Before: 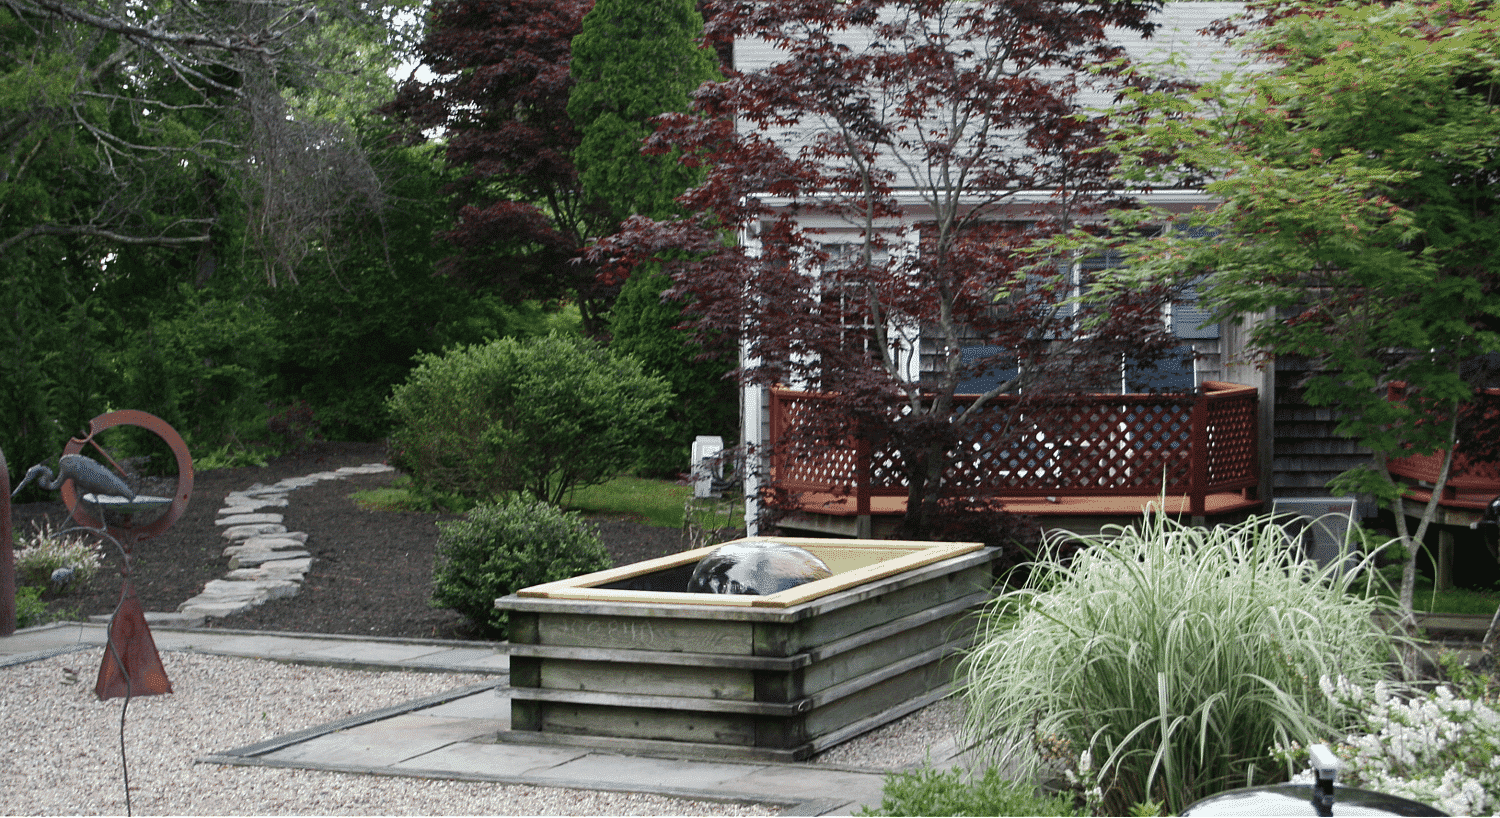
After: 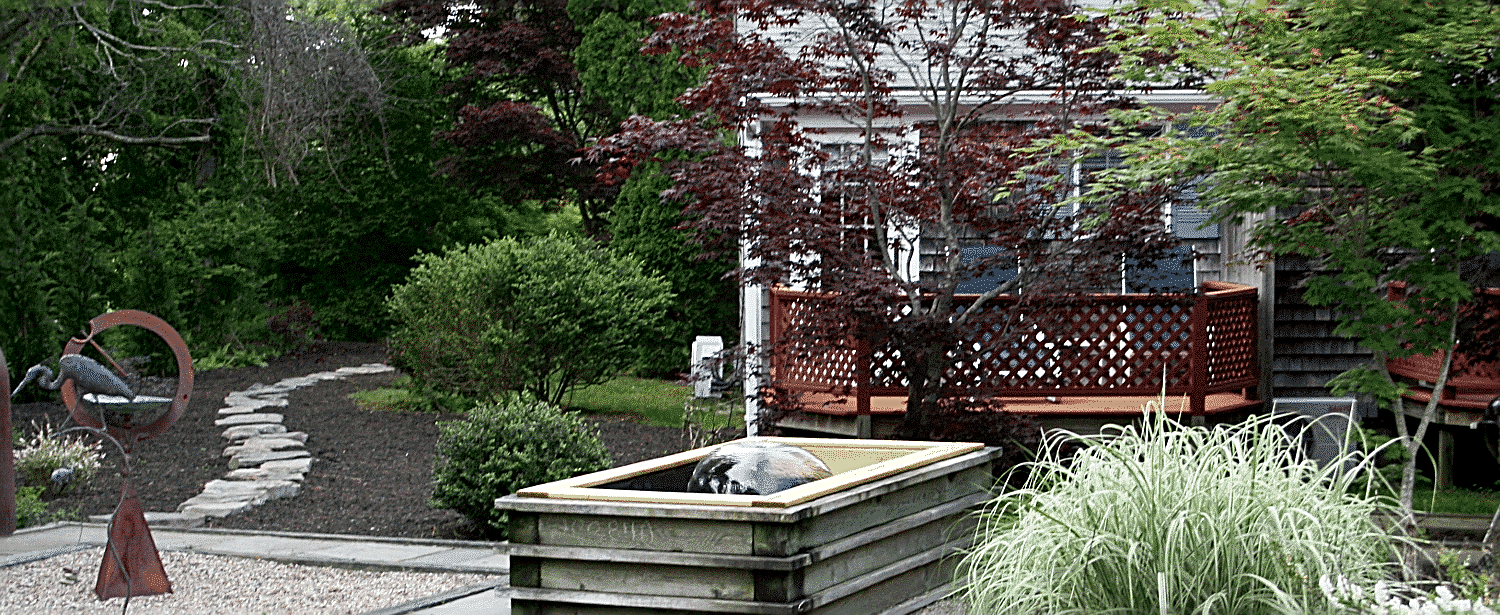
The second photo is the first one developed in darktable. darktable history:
sharpen: radius 2.689, amount 0.664
crop and rotate: top 12.334%, bottom 12.481%
exposure: black level correction 0.005, exposure 0.275 EV, compensate exposure bias true, compensate highlight preservation false
